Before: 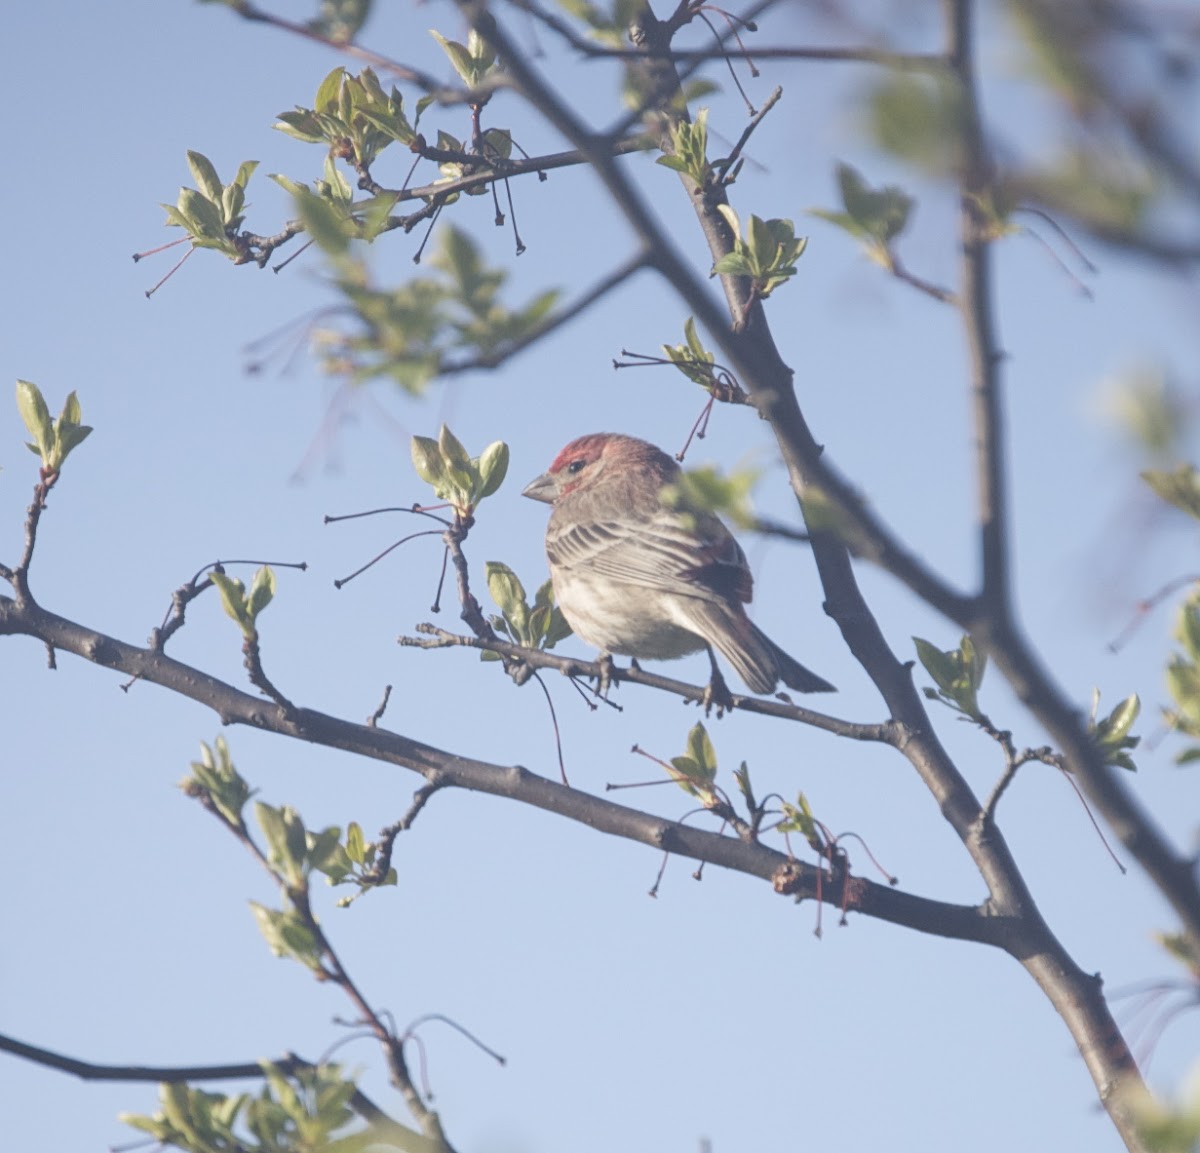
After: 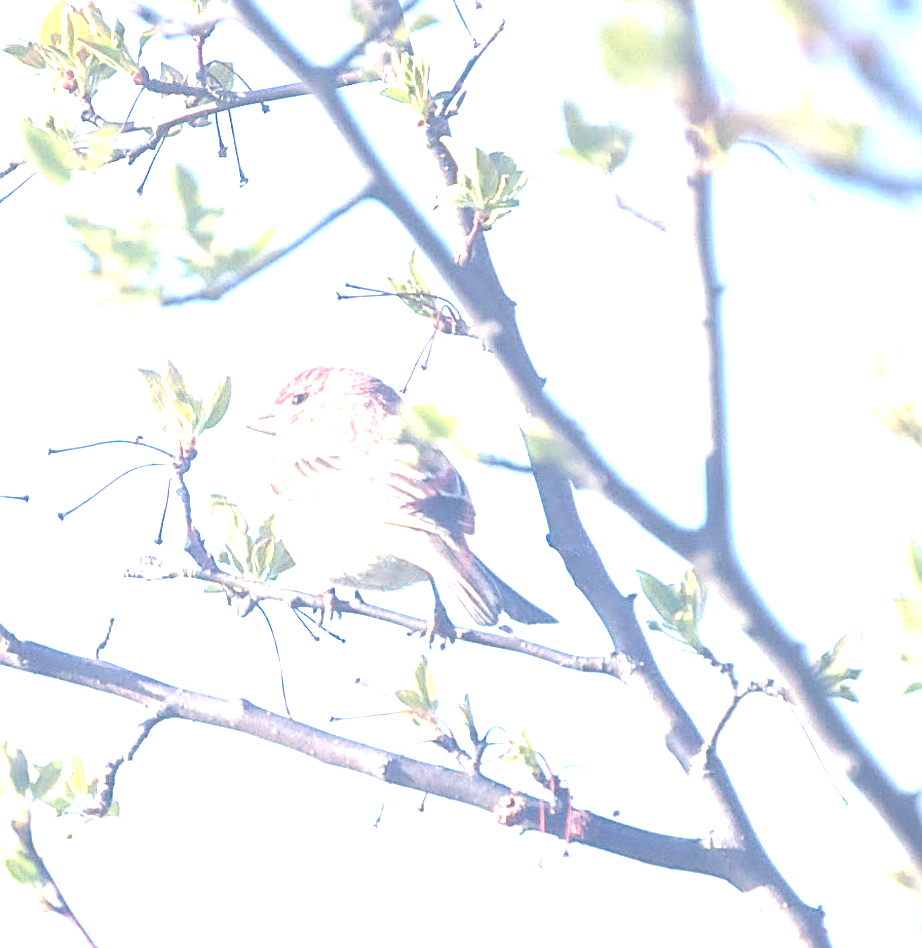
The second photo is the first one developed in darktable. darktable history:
exposure: exposure 2.182 EV, compensate highlight preservation false
sharpen: amount 0.492
crop: left 23.166%, top 5.902%, bottom 11.839%
